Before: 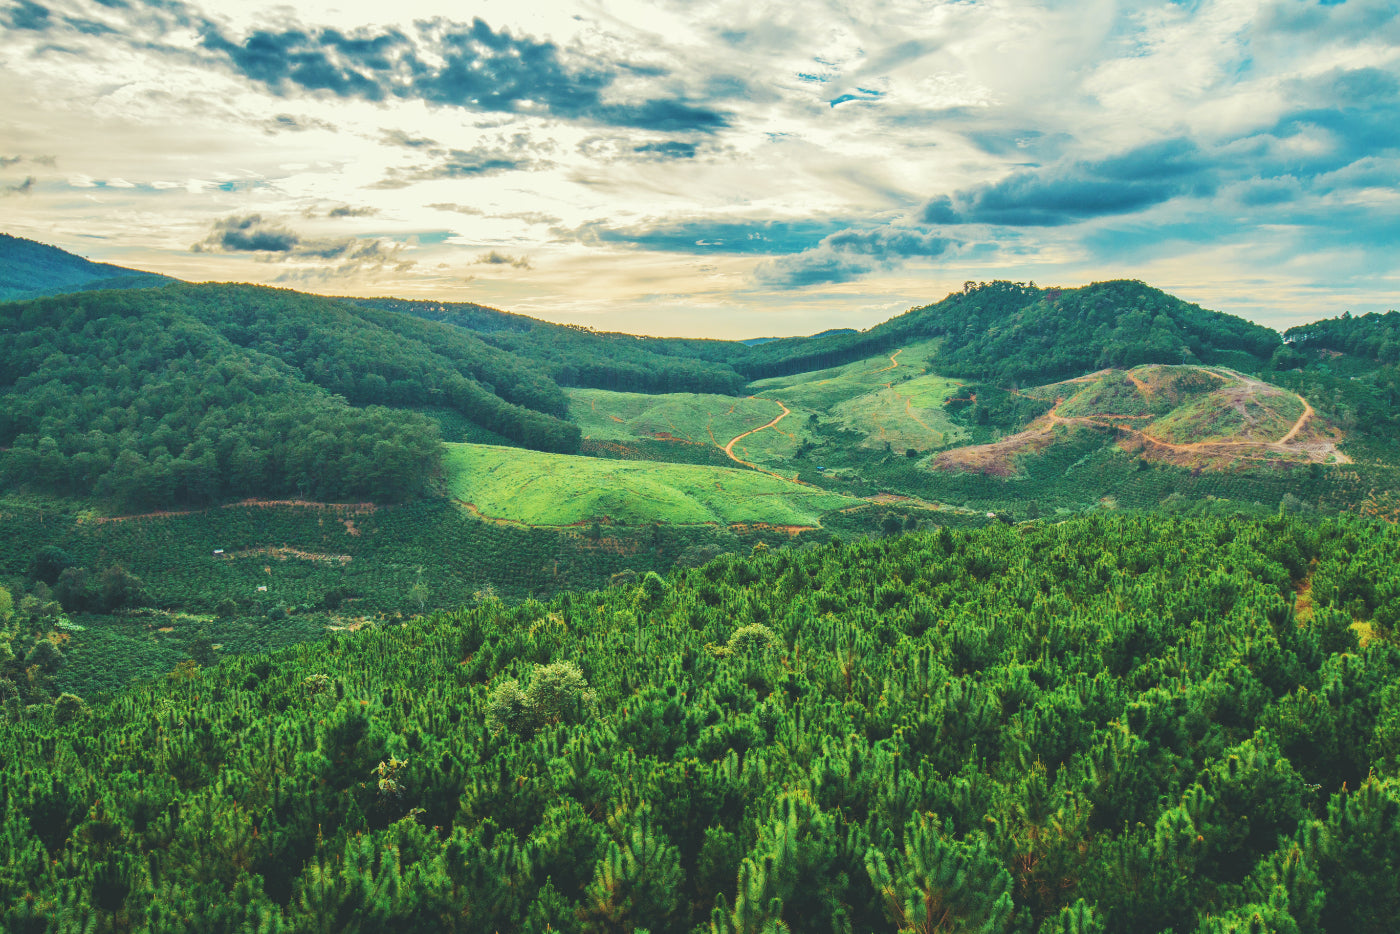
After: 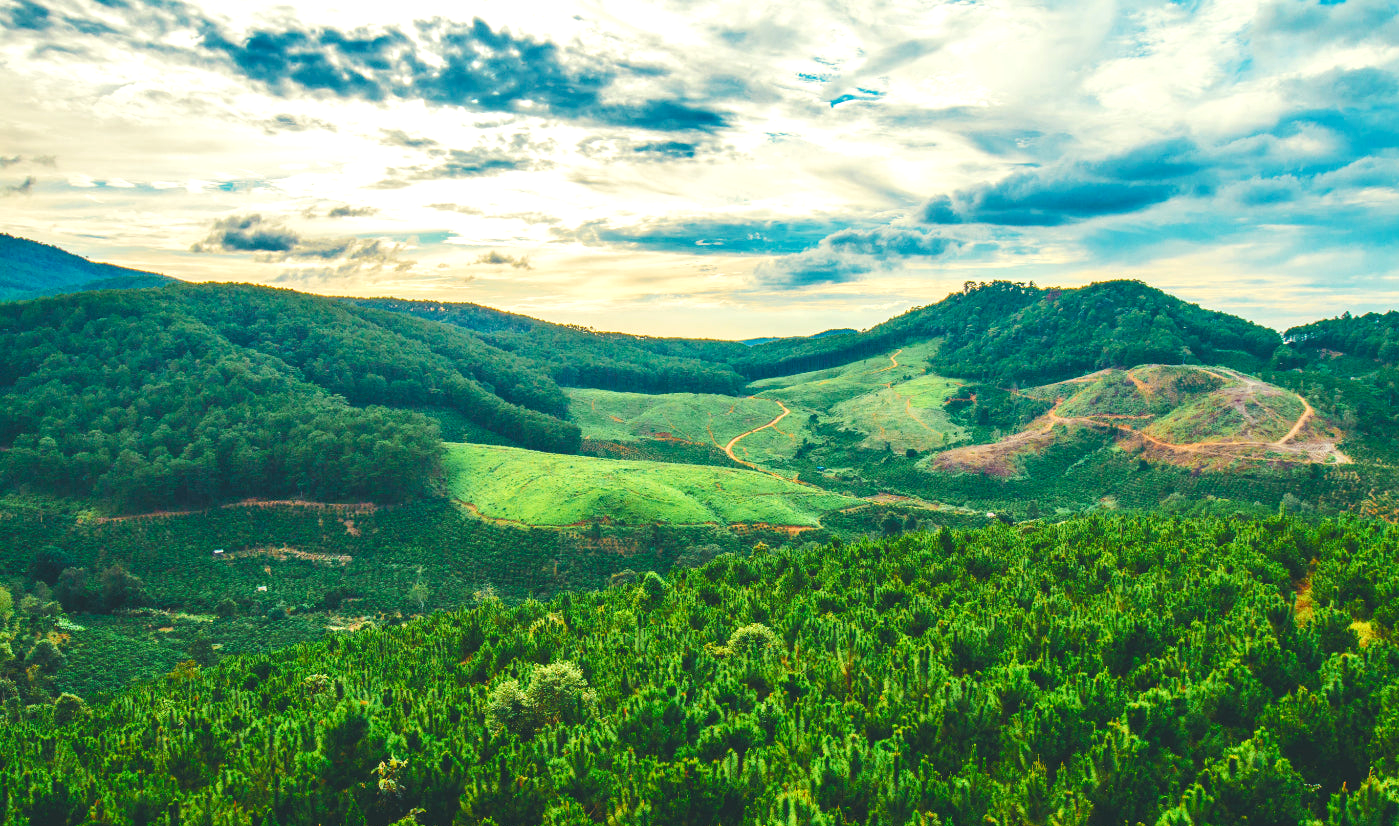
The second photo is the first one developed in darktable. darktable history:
tone equalizer: -8 EV -0.417 EV, -7 EV -0.389 EV, -6 EV -0.333 EV, -5 EV -0.222 EV, -3 EV 0.222 EV, -2 EV 0.333 EV, -1 EV 0.389 EV, +0 EV 0.417 EV, edges refinement/feathering 500, mask exposure compensation -1.57 EV, preserve details no
color balance rgb: perceptual saturation grading › global saturation 35%, perceptual saturation grading › highlights -30%, perceptual saturation grading › shadows 35%, perceptual brilliance grading › global brilliance 3%, perceptual brilliance grading › highlights -3%, perceptual brilliance grading › shadows 3%
crop and rotate: top 0%, bottom 11.49%
